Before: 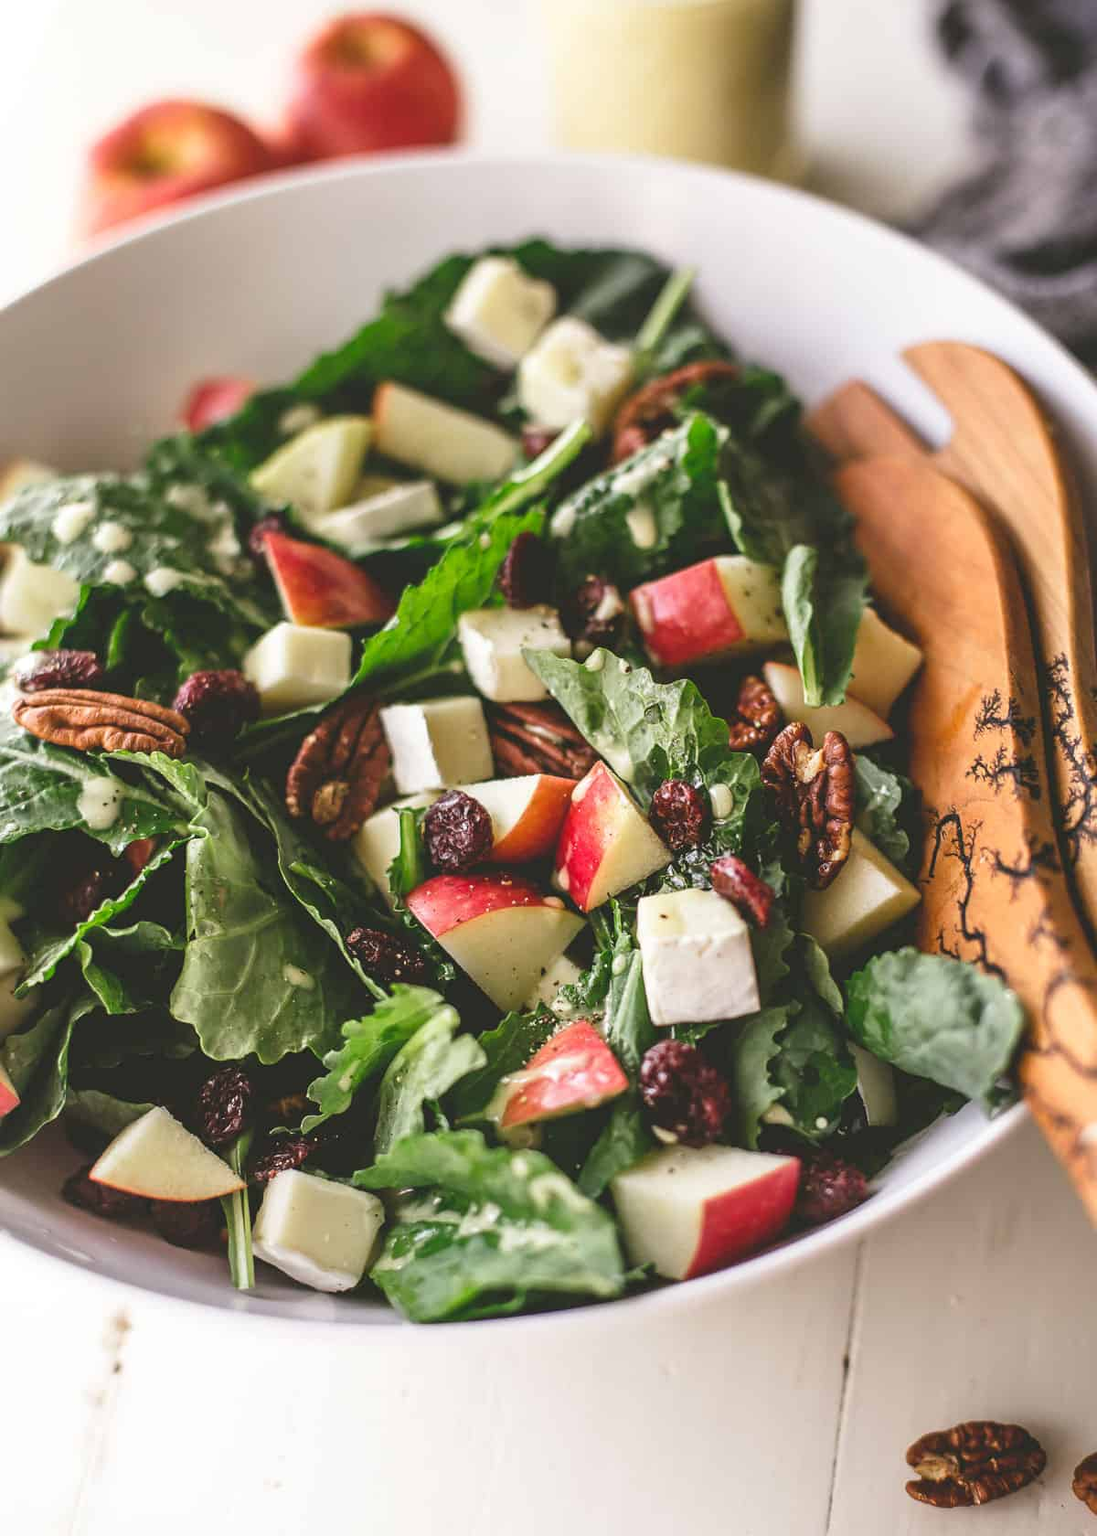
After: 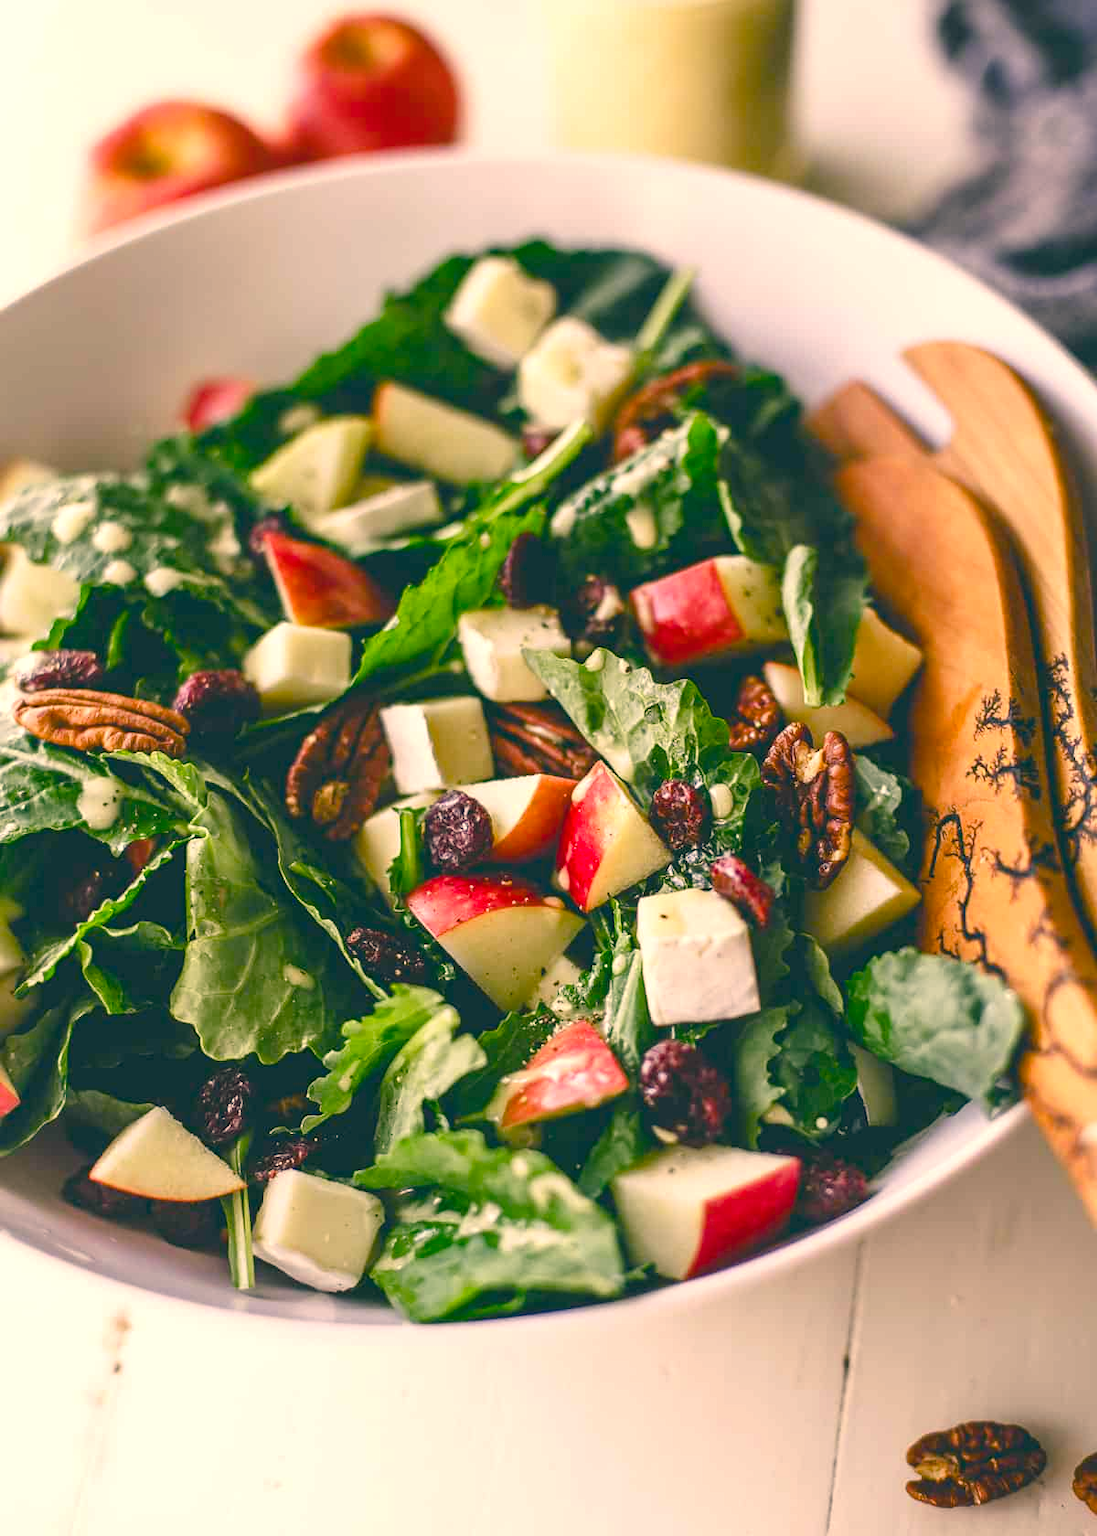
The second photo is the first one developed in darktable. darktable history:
color correction: highlights a* 10.32, highlights b* 14.81, shadows a* -9.6, shadows b* -14.97
color balance rgb: shadows lift › chroma 2.704%, shadows lift › hue 191.19°, perceptual saturation grading › global saturation 26.827%, perceptual saturation grading › highlights -28.474%, perceptual saturation grading › mid-tones 15.288%, perceptual saturation grading › shadows 33.594%, global vibrance 11.3%
exposure: exposure 0.127 EV, compensate exposure bias true, compensate highlight preservation false
